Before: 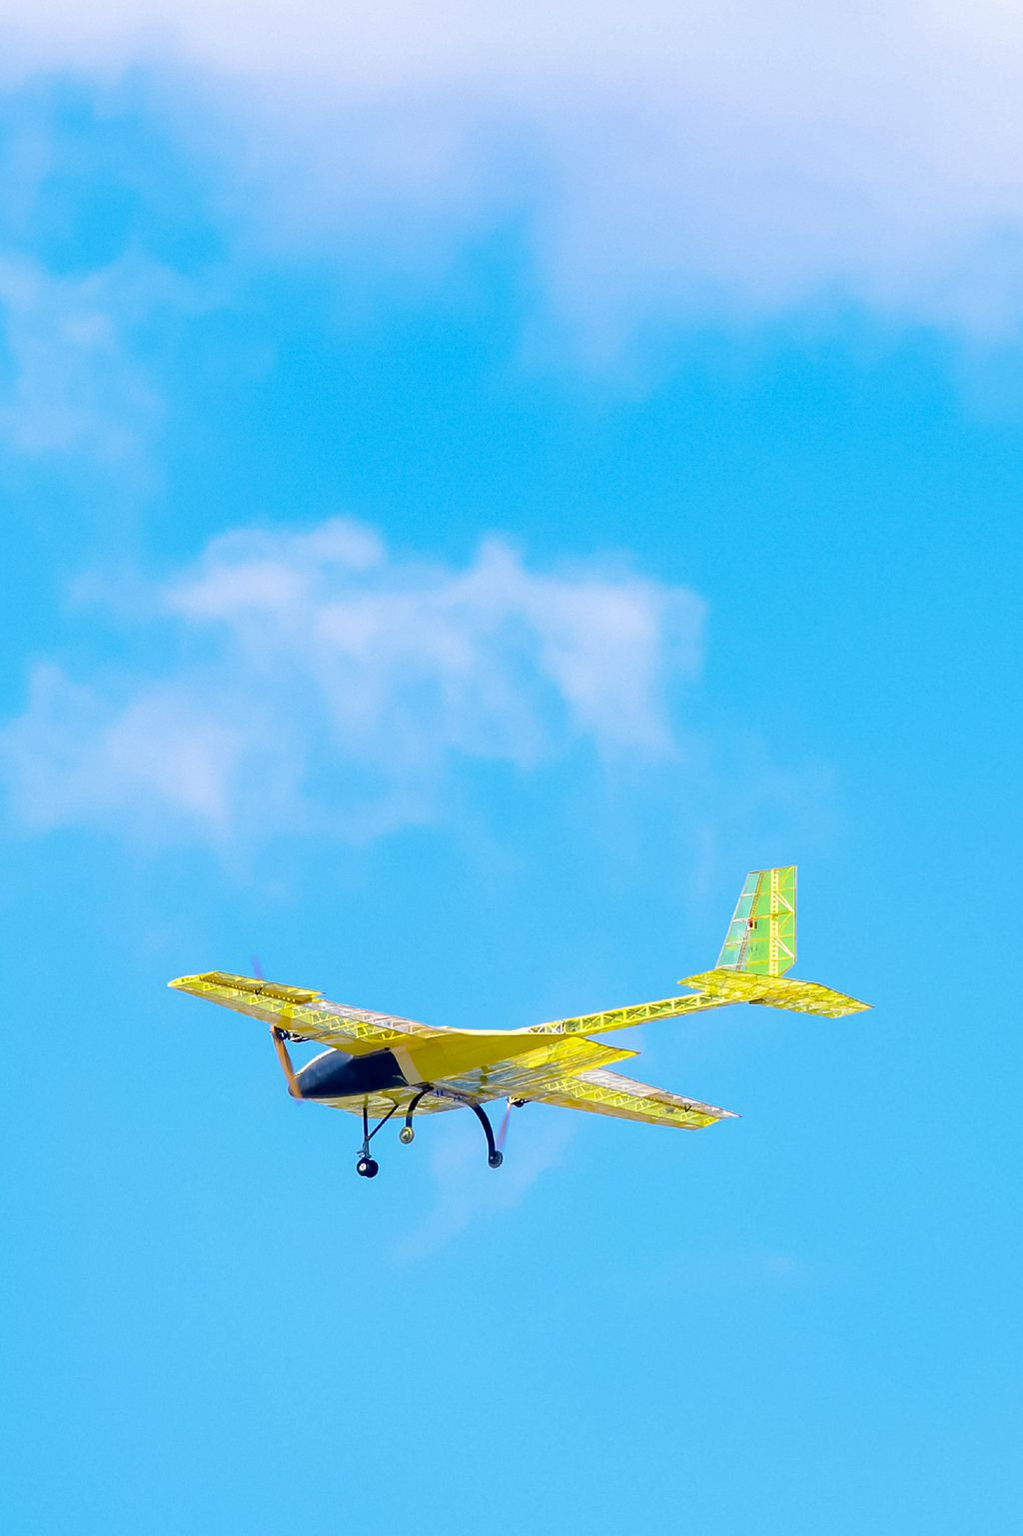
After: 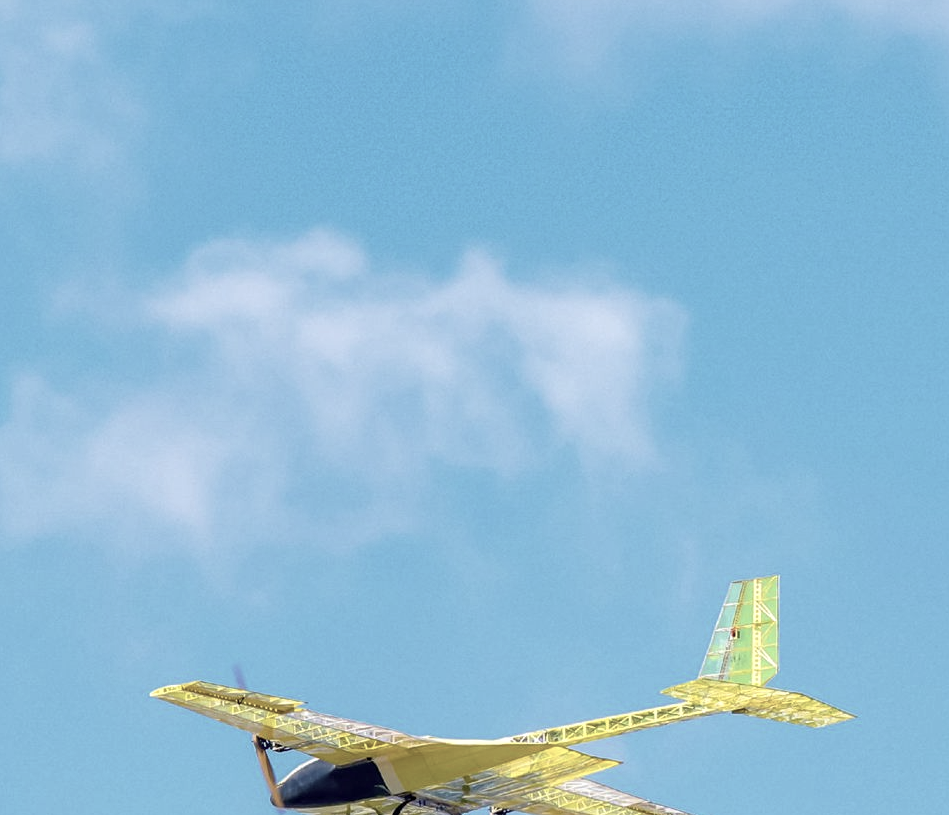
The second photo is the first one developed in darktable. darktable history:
local contrast: on, module defaults
color correction: highlights b* 0.013, saturation 0.579
crop: left 1.816%, top 18.961%, right 5.485%, bottom 27.963%
